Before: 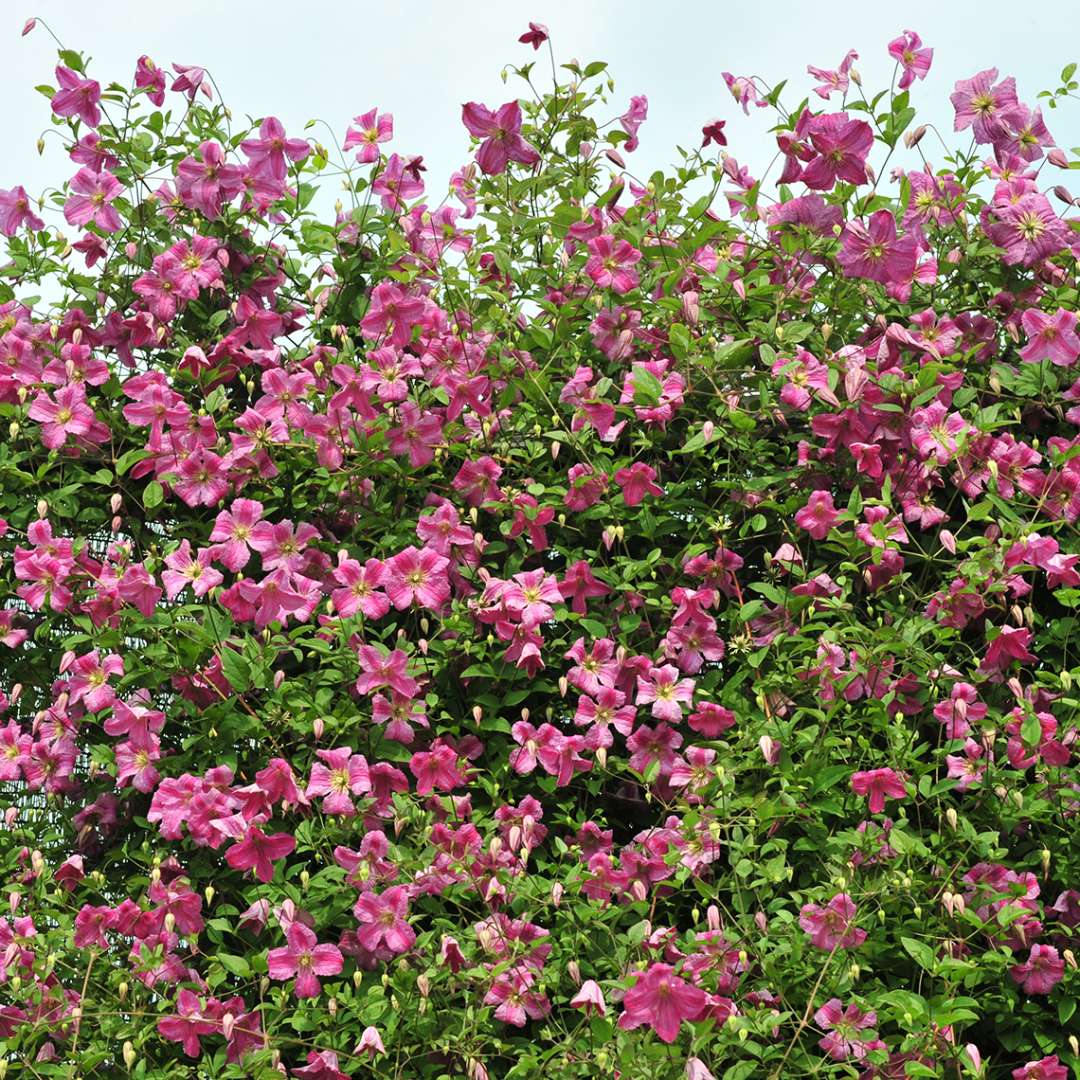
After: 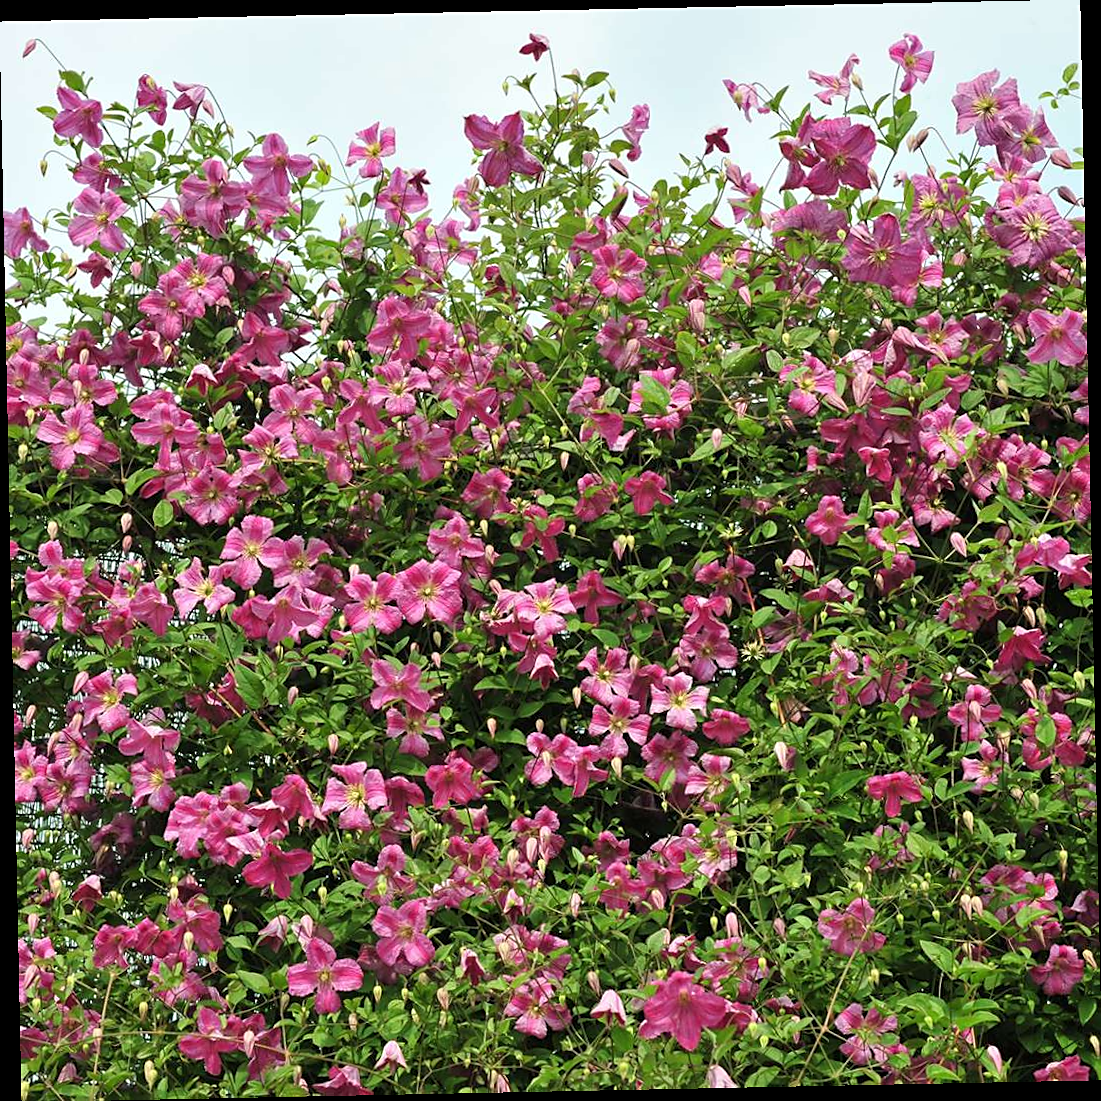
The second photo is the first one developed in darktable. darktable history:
rotate and perspective: rotation -1.17°, automatic cropping off
sharpen: radius 1.864, amount 0.398, threshold 1.271
